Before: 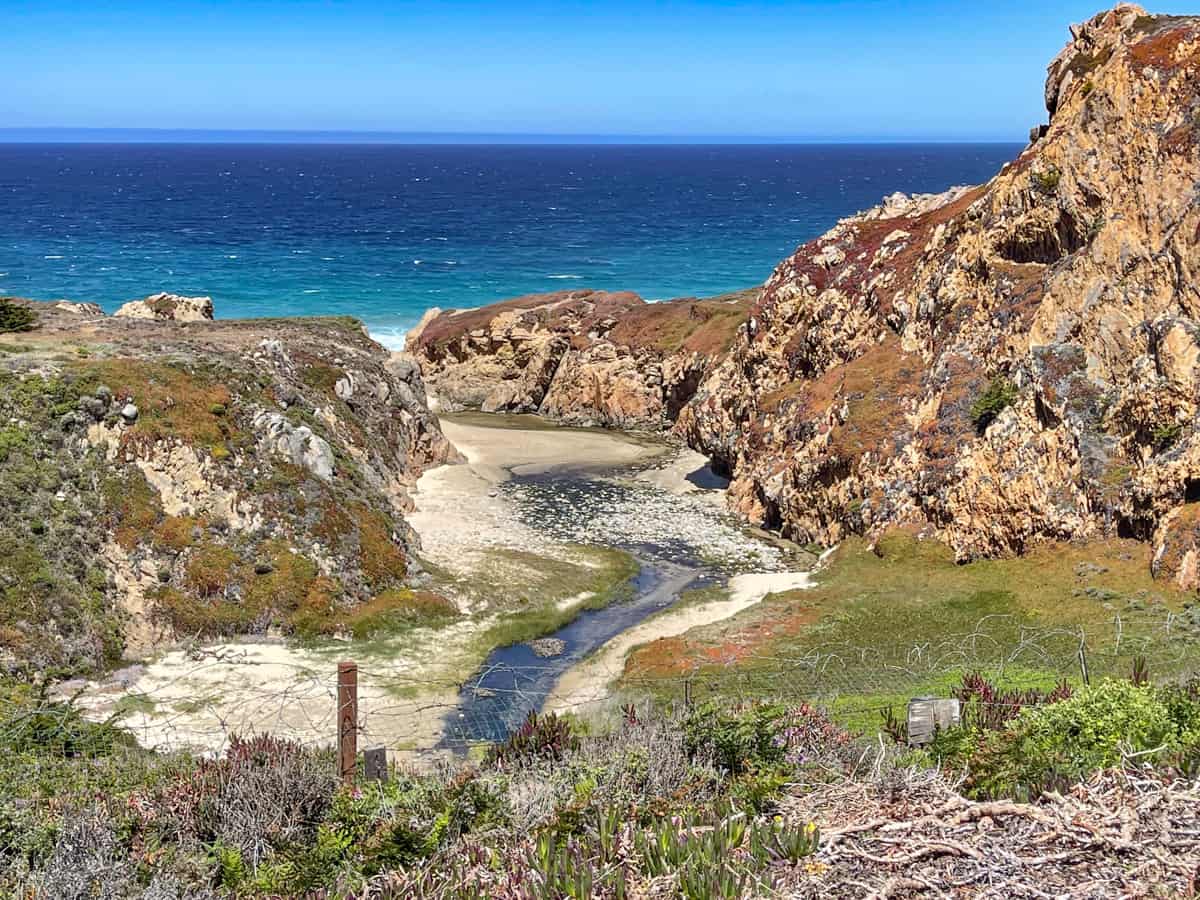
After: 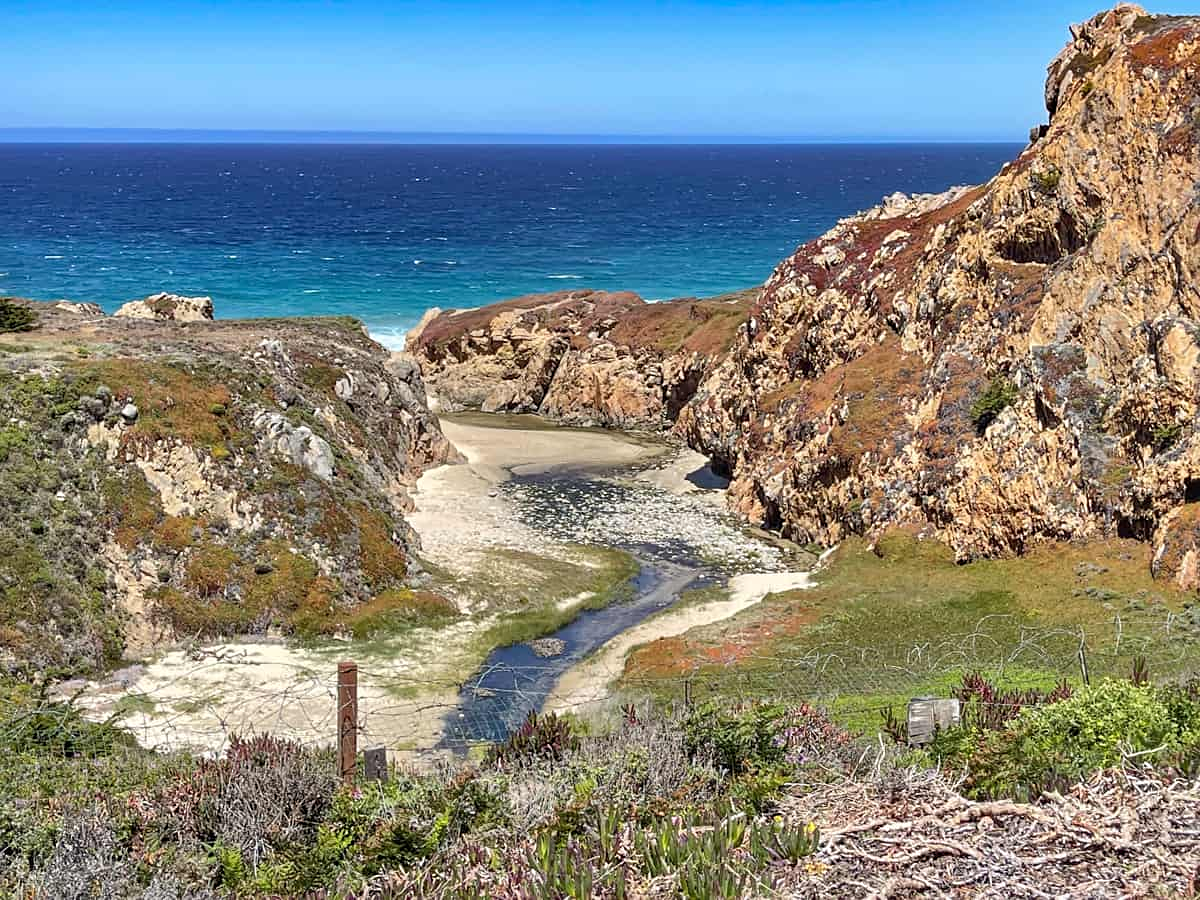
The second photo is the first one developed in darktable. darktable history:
sharpen: amount 0.205
